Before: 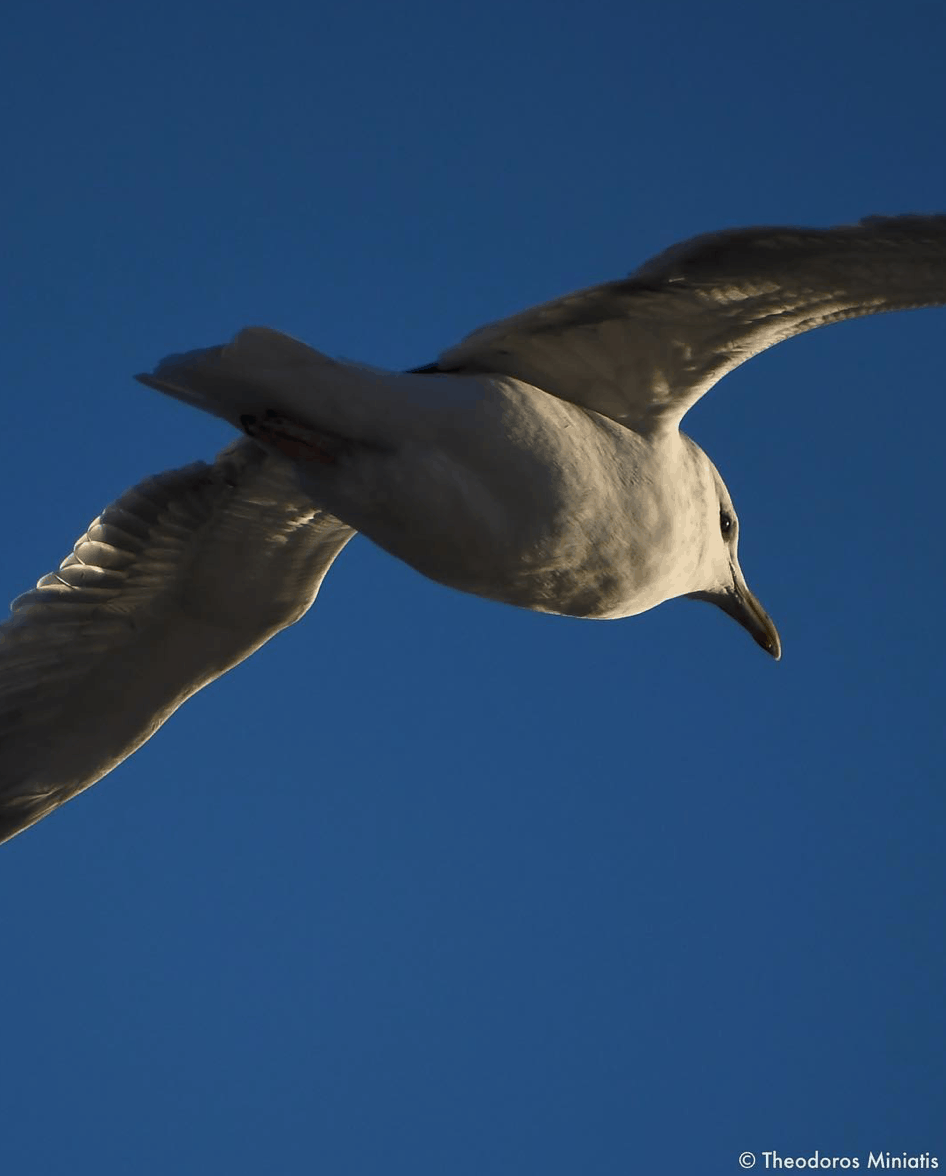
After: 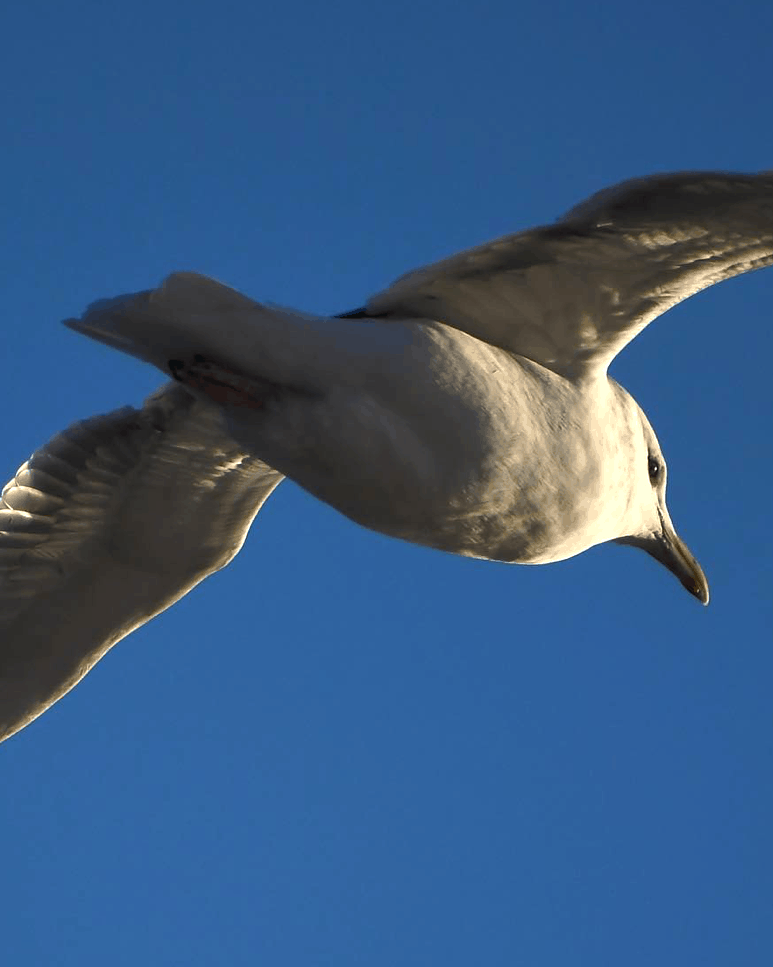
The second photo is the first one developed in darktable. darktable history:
crop and rotate: left 7.685%, top 4.689%, right 10.582%, bottom 13.024%
exposure: exposure 0.703 EV, compensate exposure bias true, compensate highlight preservation false
